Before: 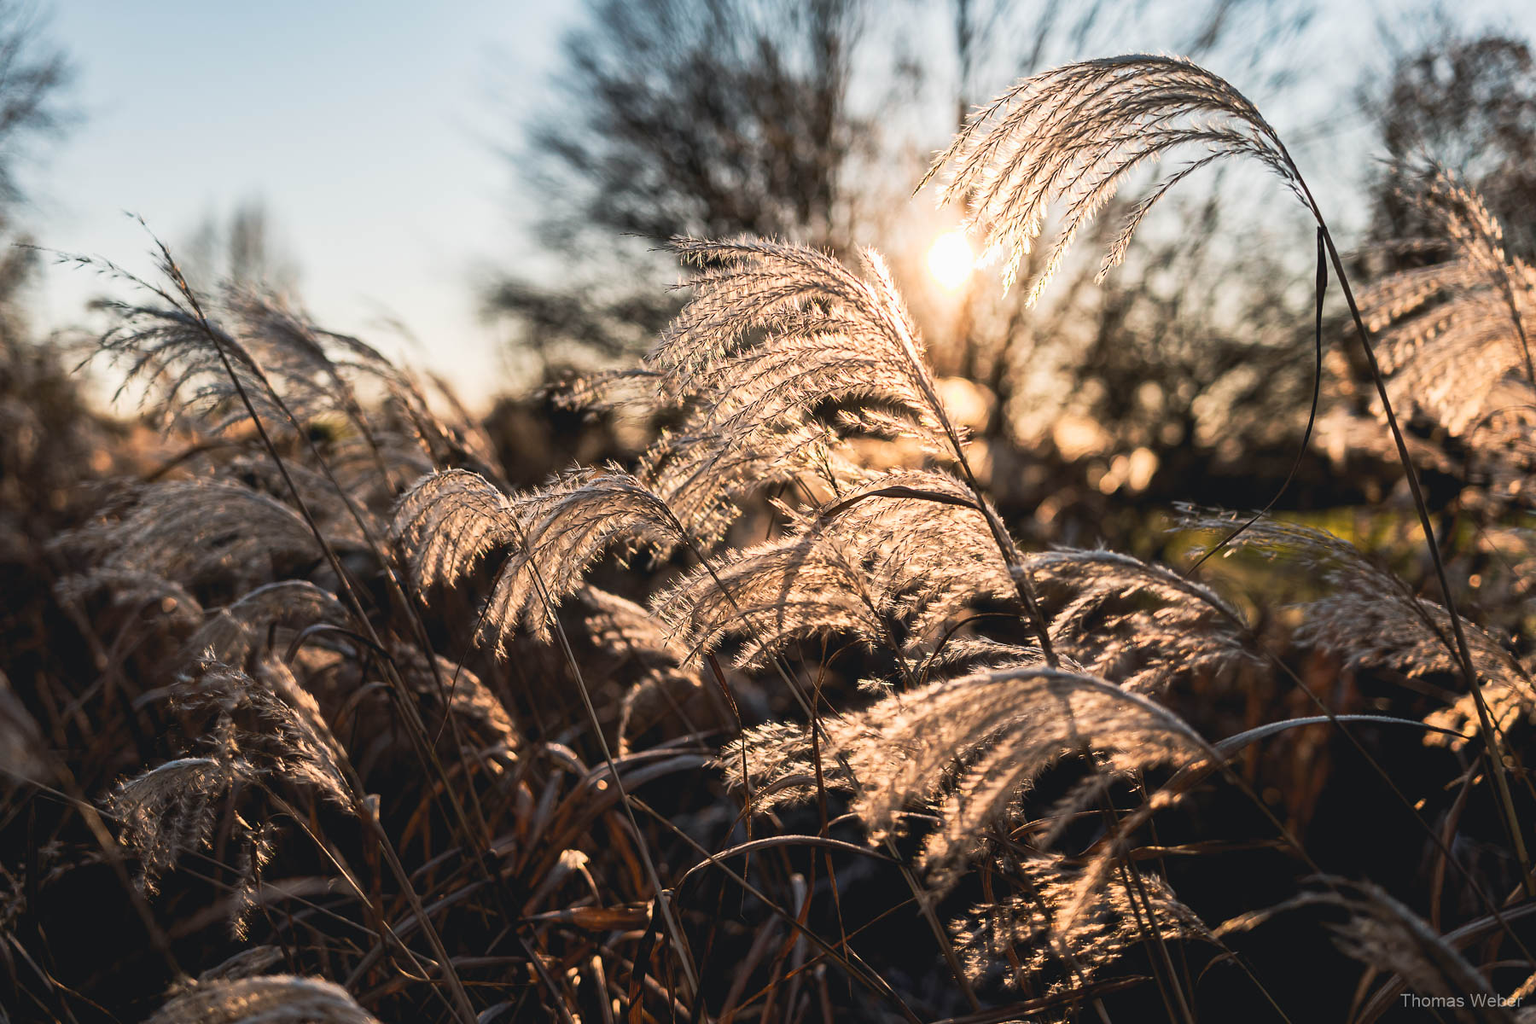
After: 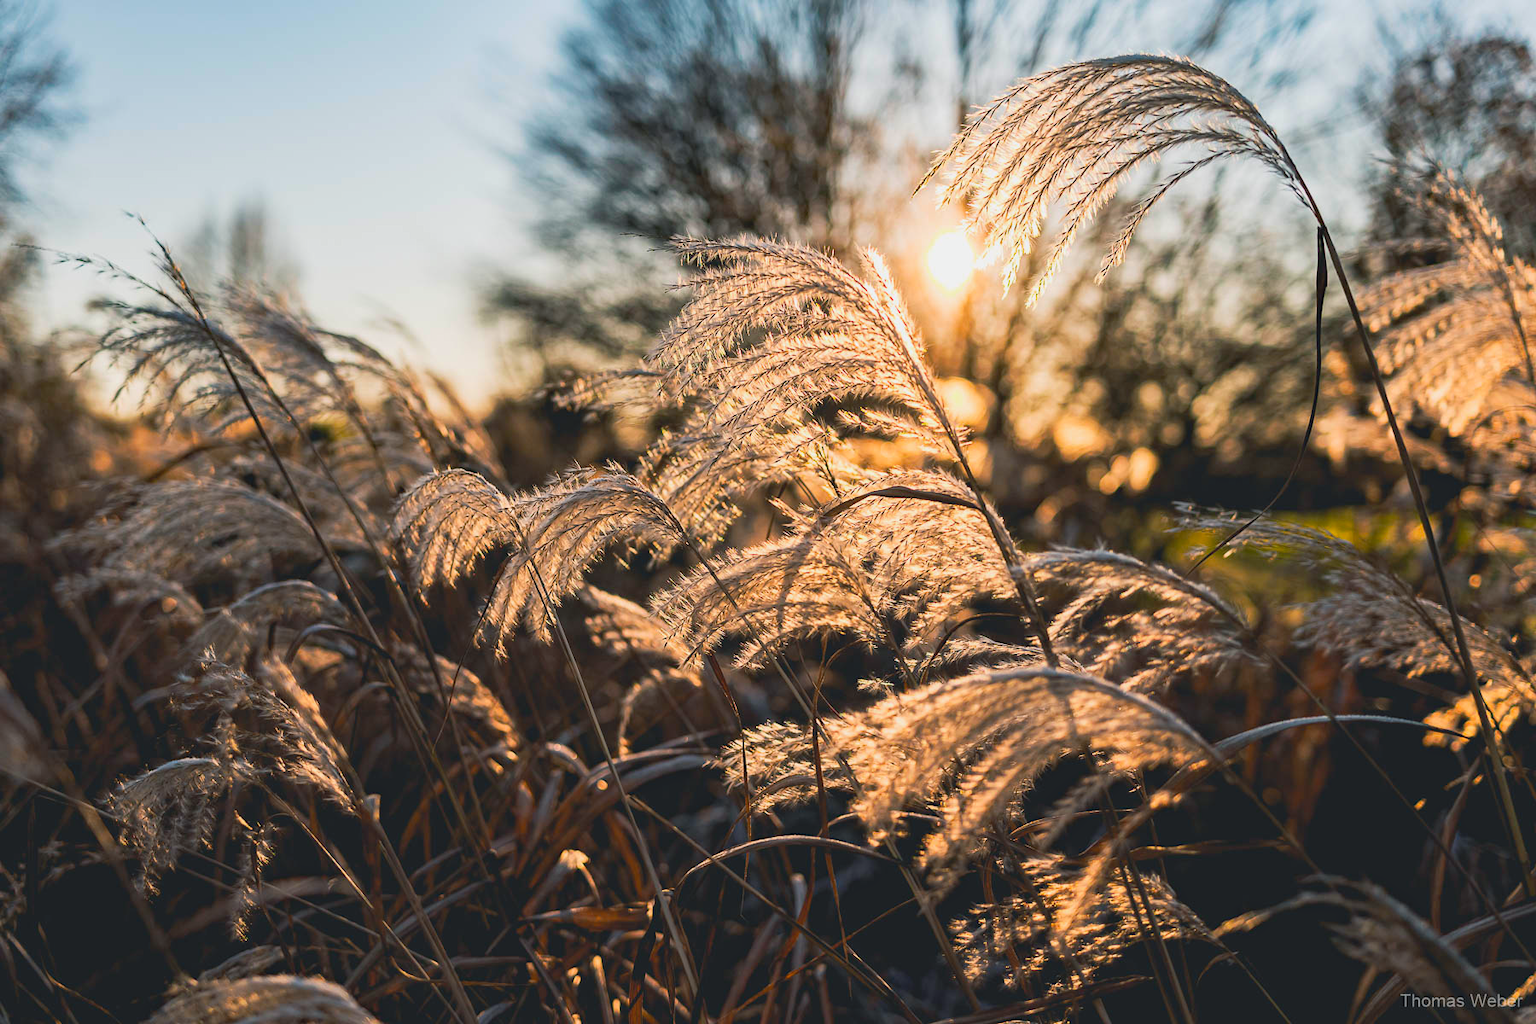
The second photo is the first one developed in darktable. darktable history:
color balance rgb: shadows lift › chroma 2.019%, shadows lift › hue 217.89°, perceptual saturation grading › global saturation 17.224%
contrast brightness saturation: contrast -0.099, brightness 0.043, saturation 0.076
haze removal: compatibility mode true, adaptive false
